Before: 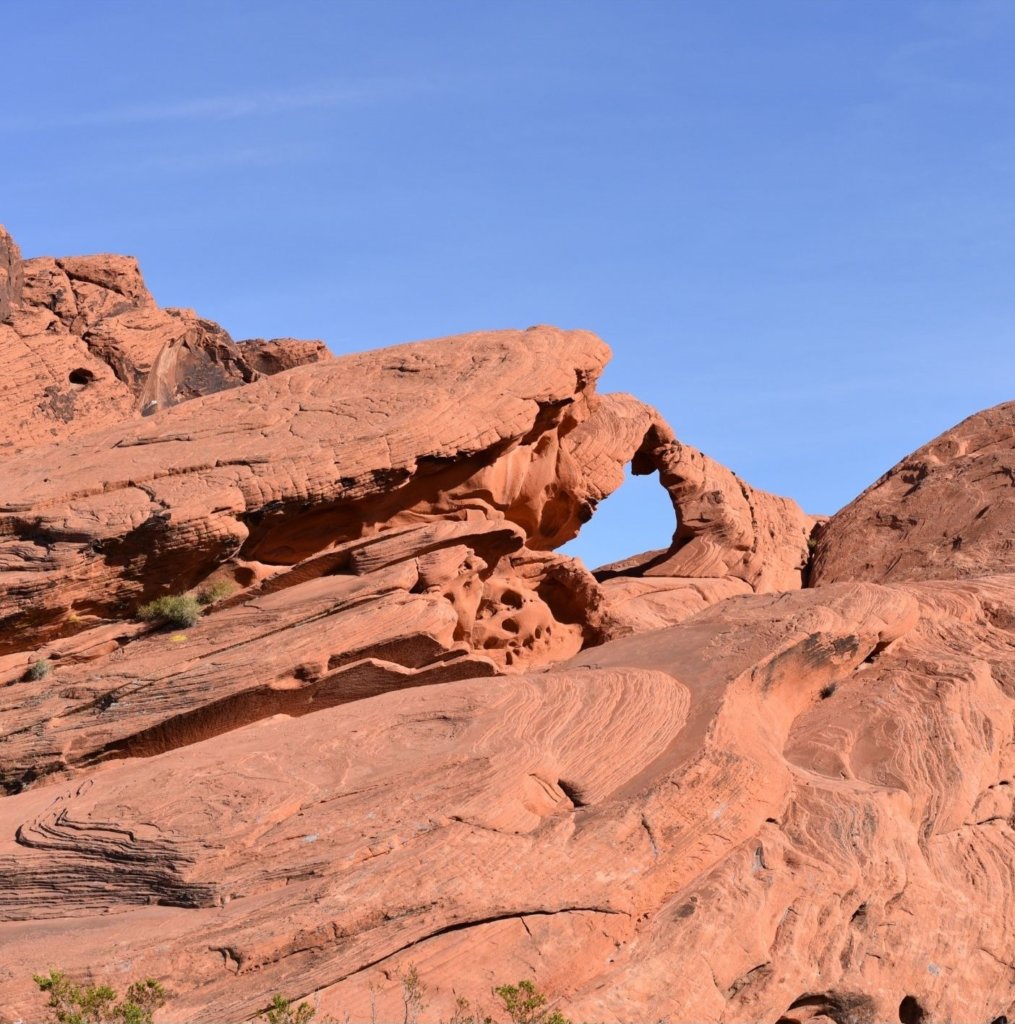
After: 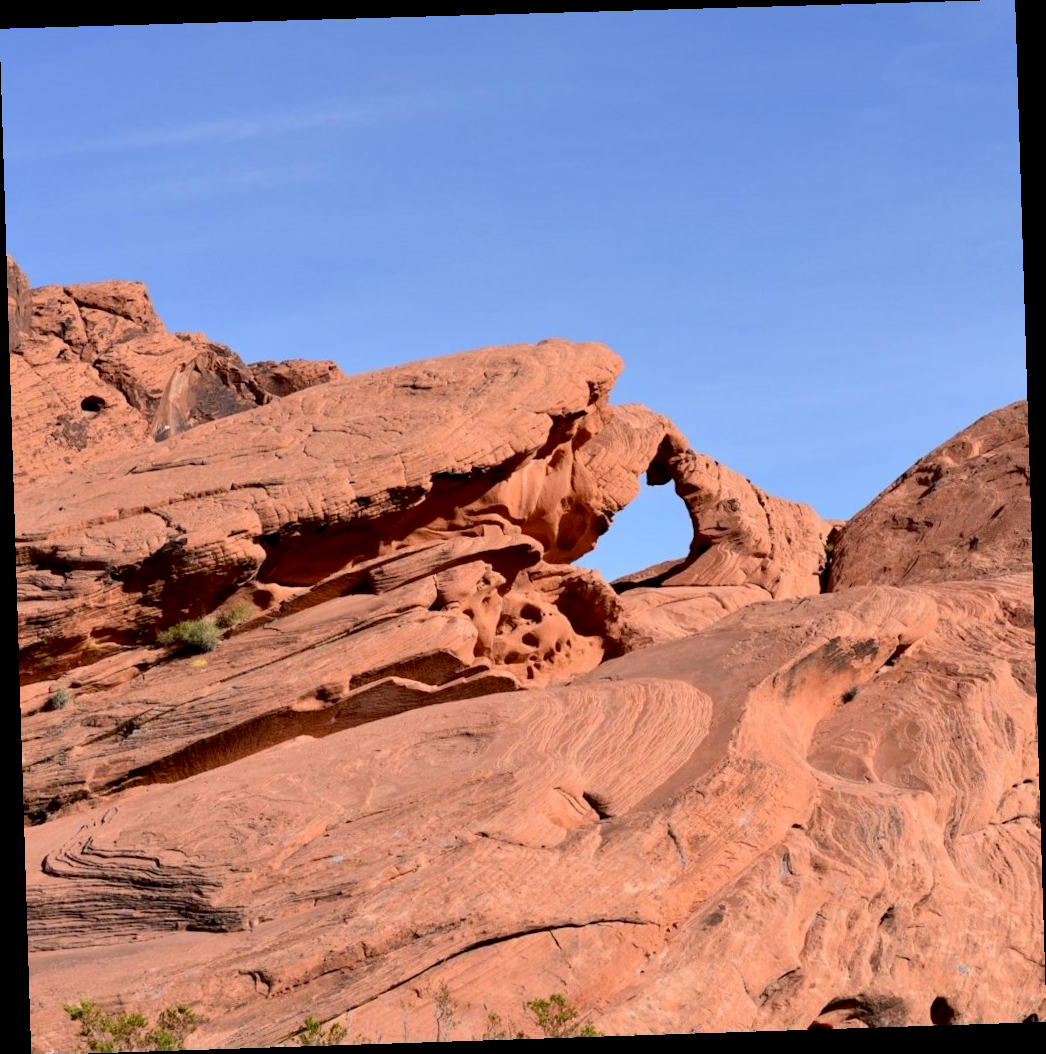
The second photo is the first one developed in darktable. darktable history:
rotate and perspective: rotation -1.77°, lens shift (horizontal) 0.004, automatic cropping off
exposure: black level correction 0.009, exposure 0.014 EV, compensate highlight preservation false
